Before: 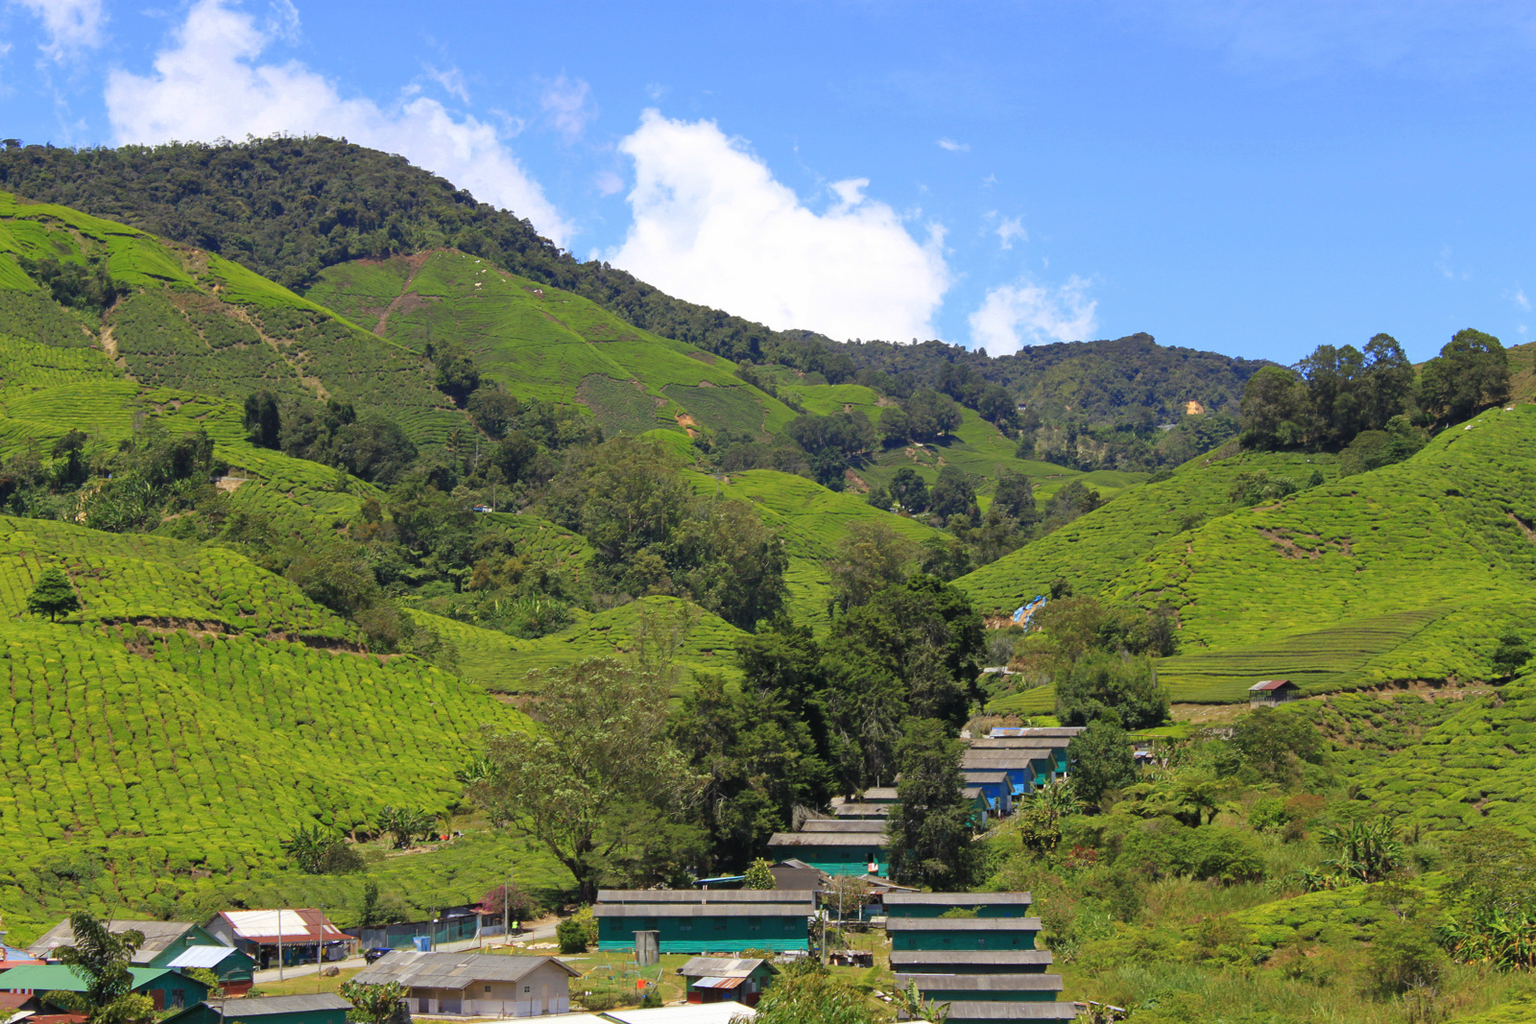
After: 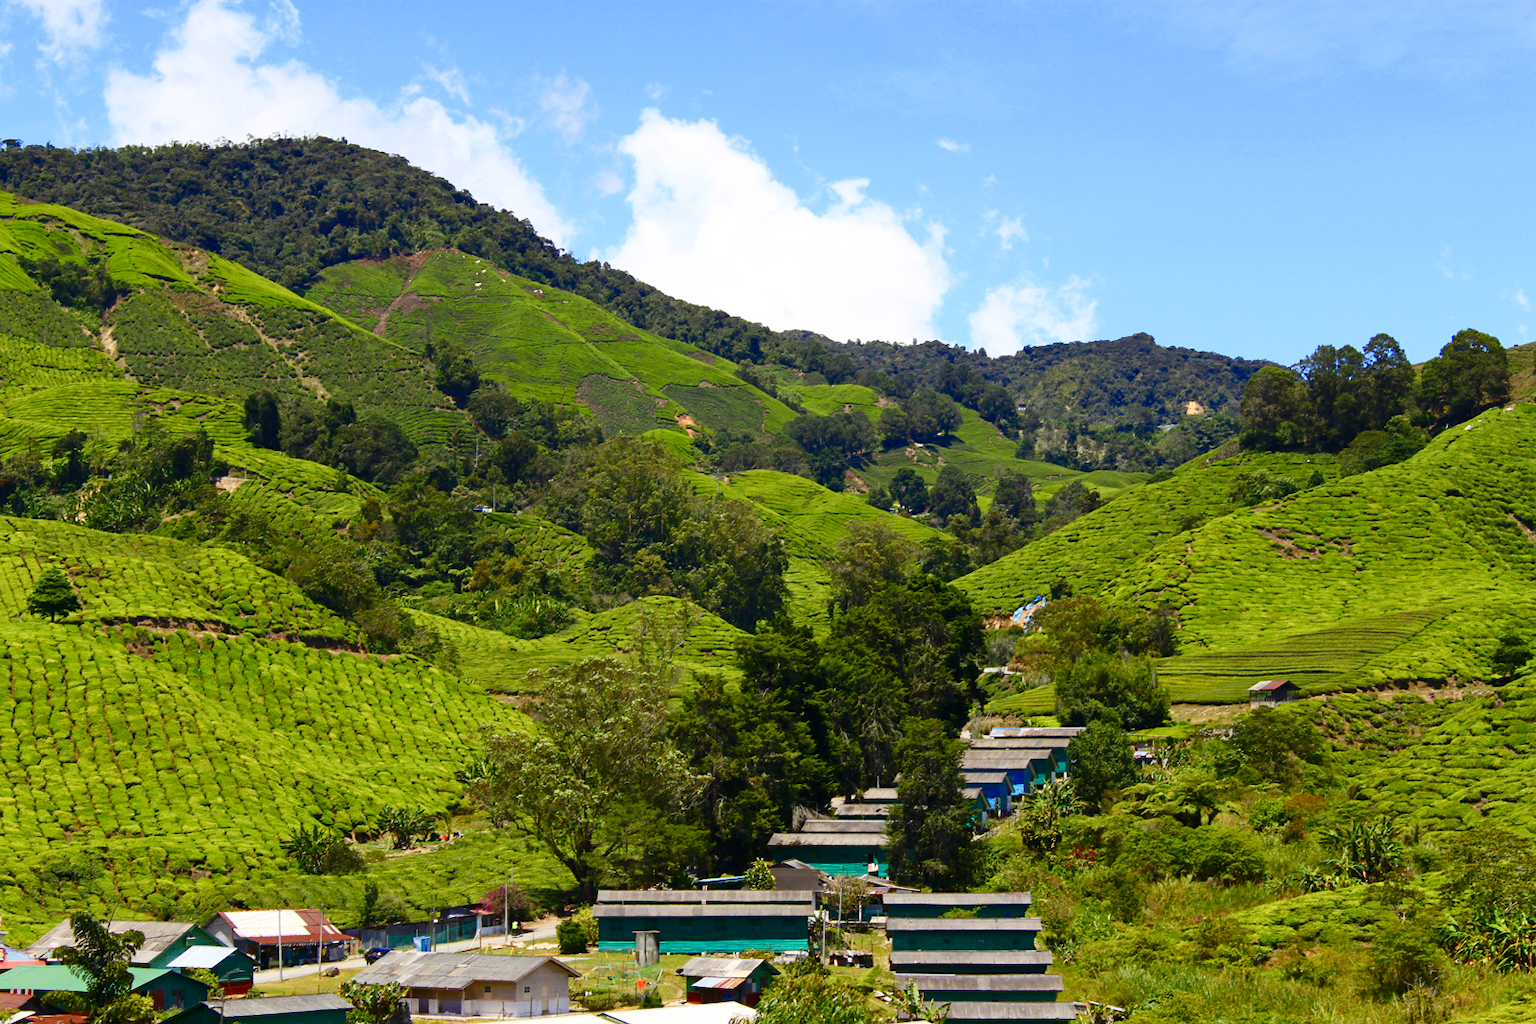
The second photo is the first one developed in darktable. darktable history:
color balance rgb: perceptual saturation grading › global saturation 20%, perceptual saturation grading › highlights -25%, perceptual saturation grading › shadows 50%
contrast brightness saturation: contrast 0.28
